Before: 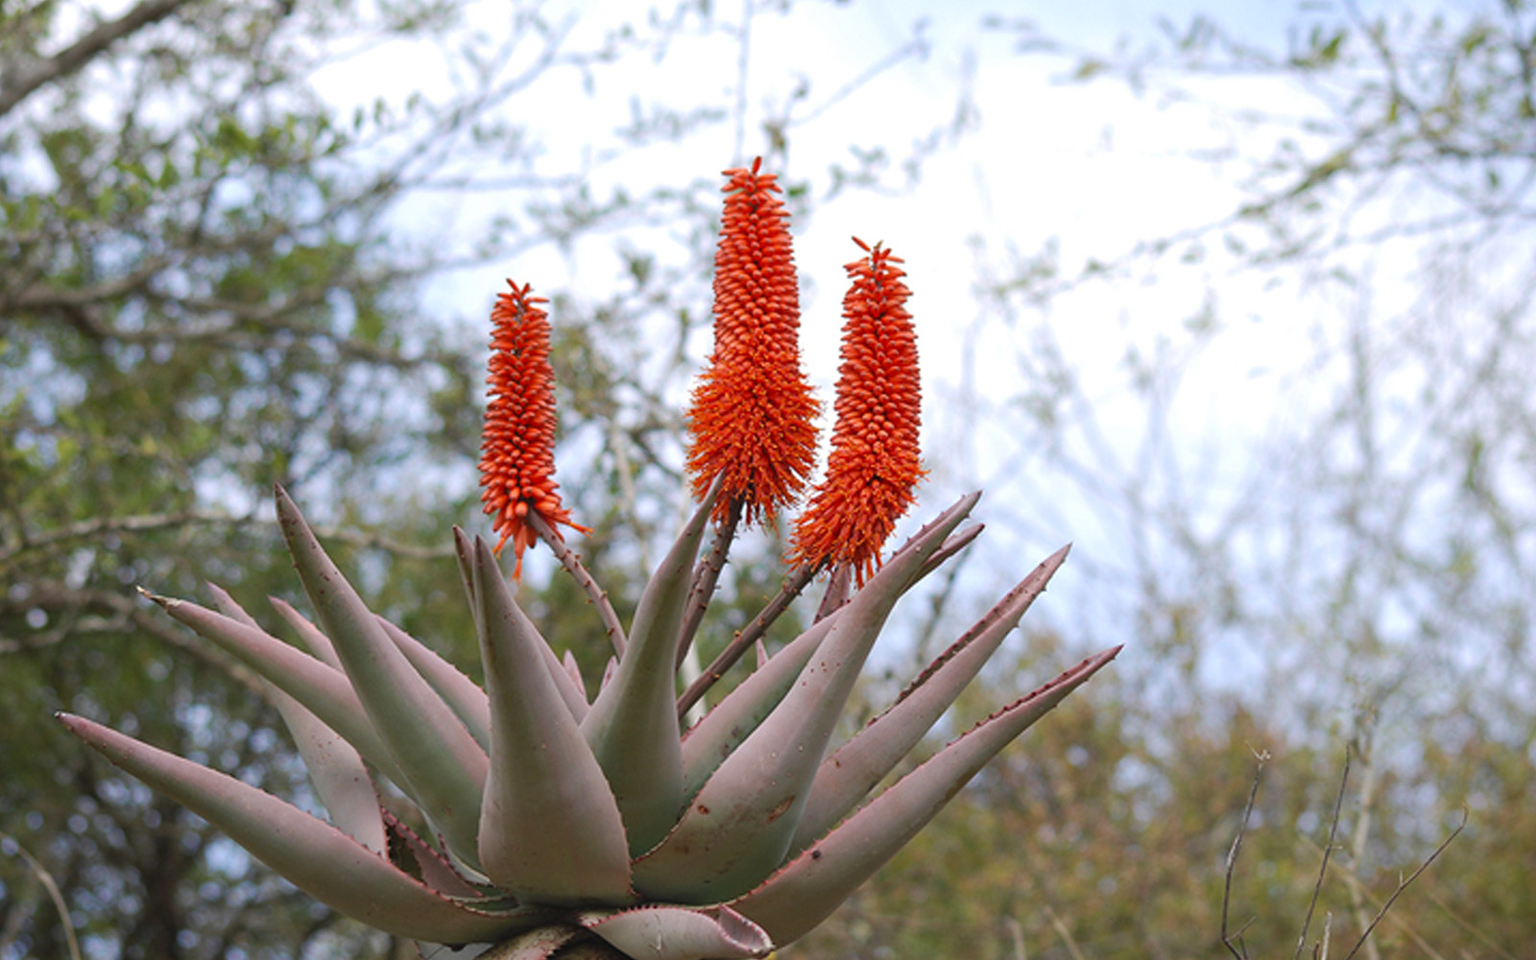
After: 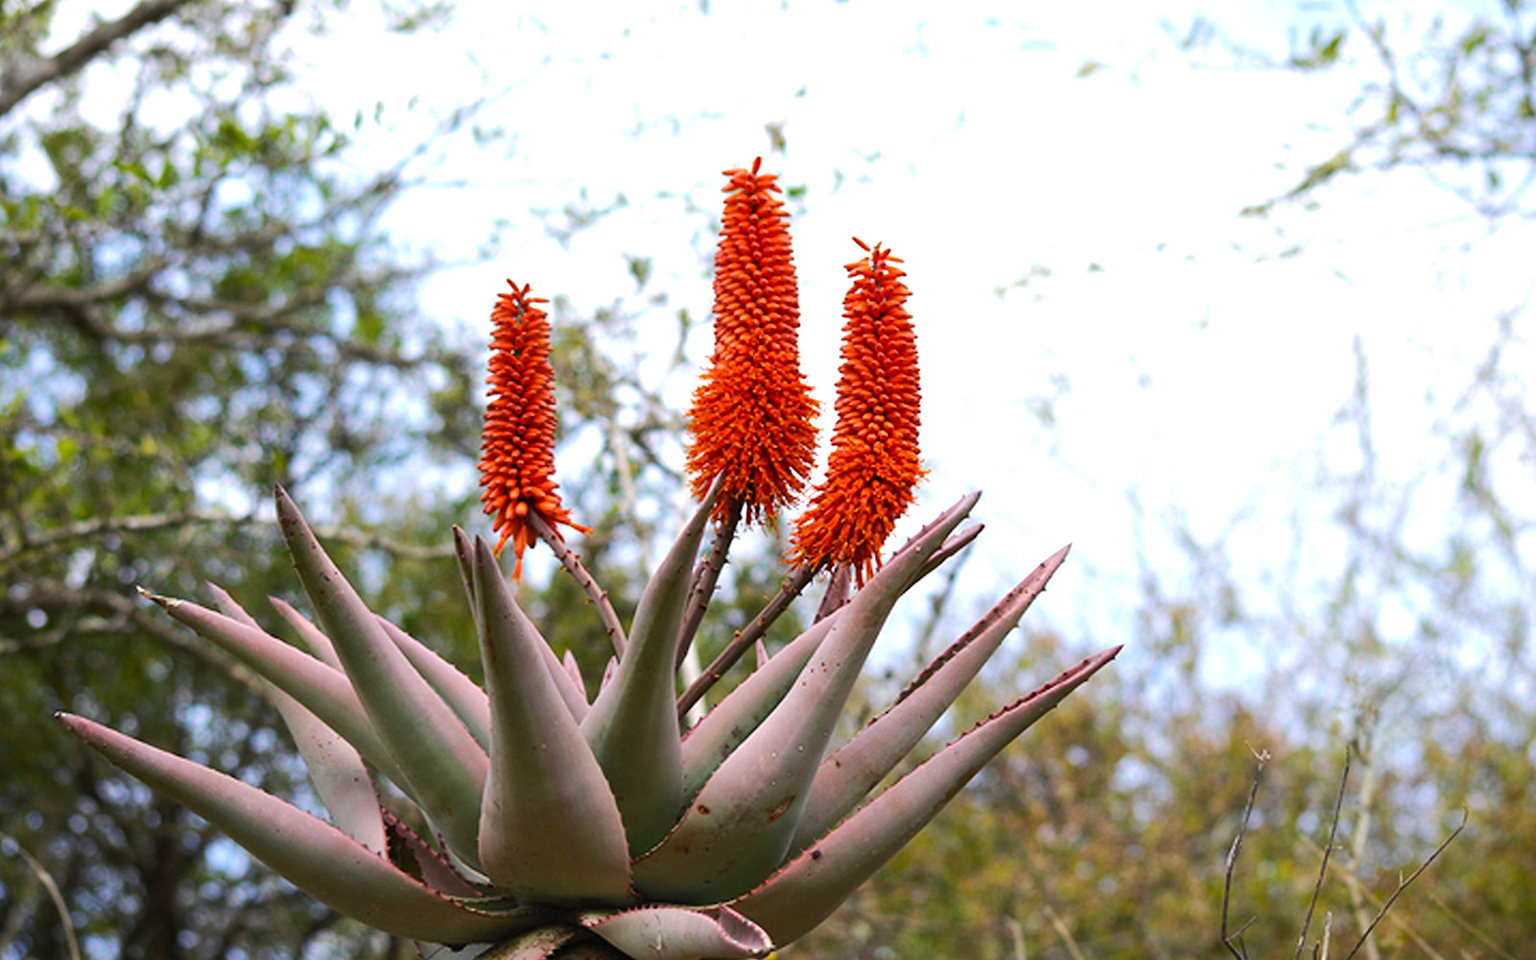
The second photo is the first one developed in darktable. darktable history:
color balance rgb: global offset › luminance -0.242%, linear chroma grading › global chroma 9.144%, perceptual saturation grading › global saturation 19.453%, perceptual brilliance grading › highlights 18.1%, perceptual brilliance grading › mid-tones 30.679%, perceptual brilliance grading › shadows -31.128%
